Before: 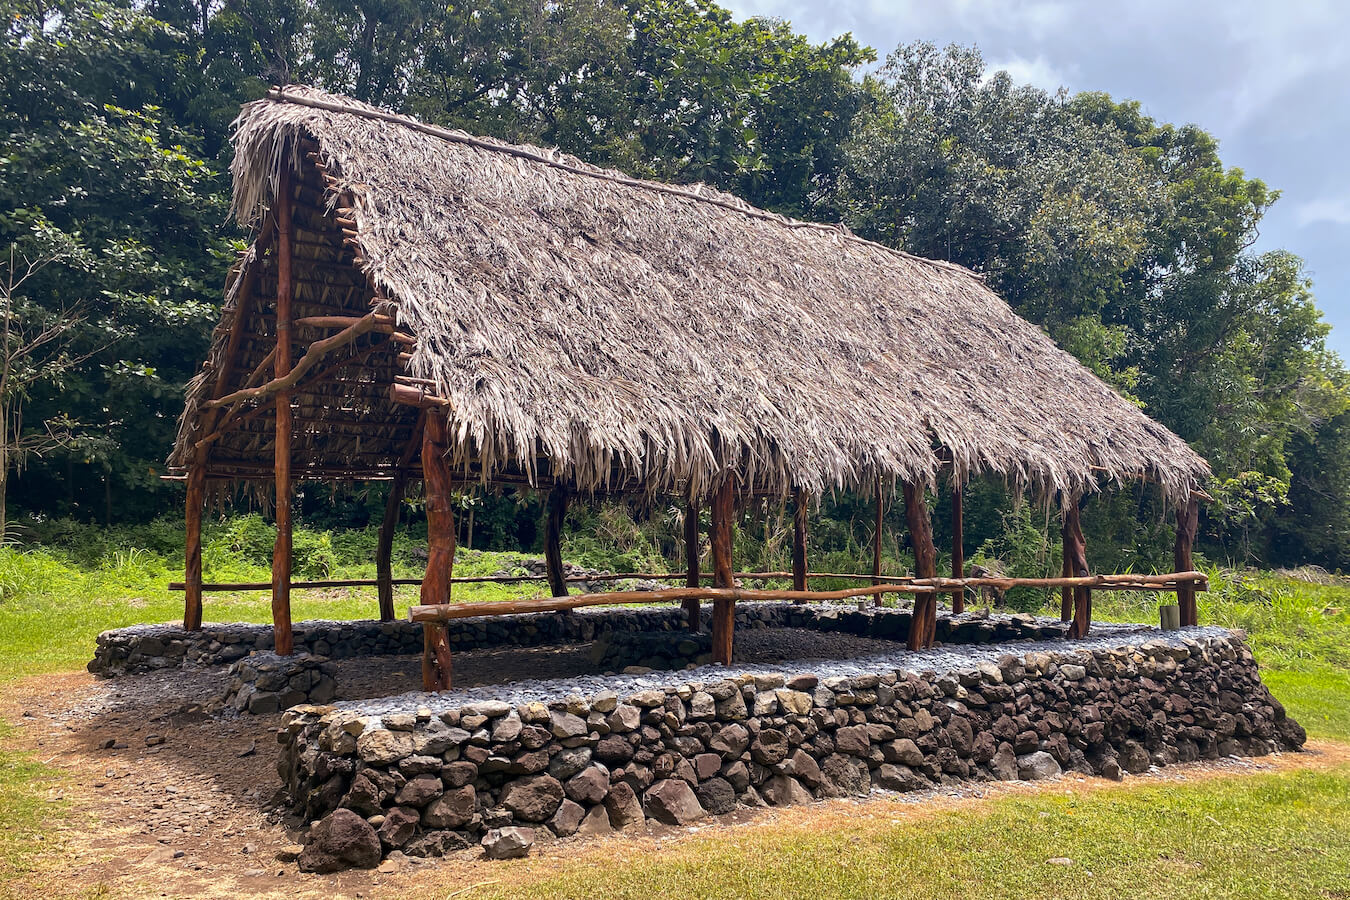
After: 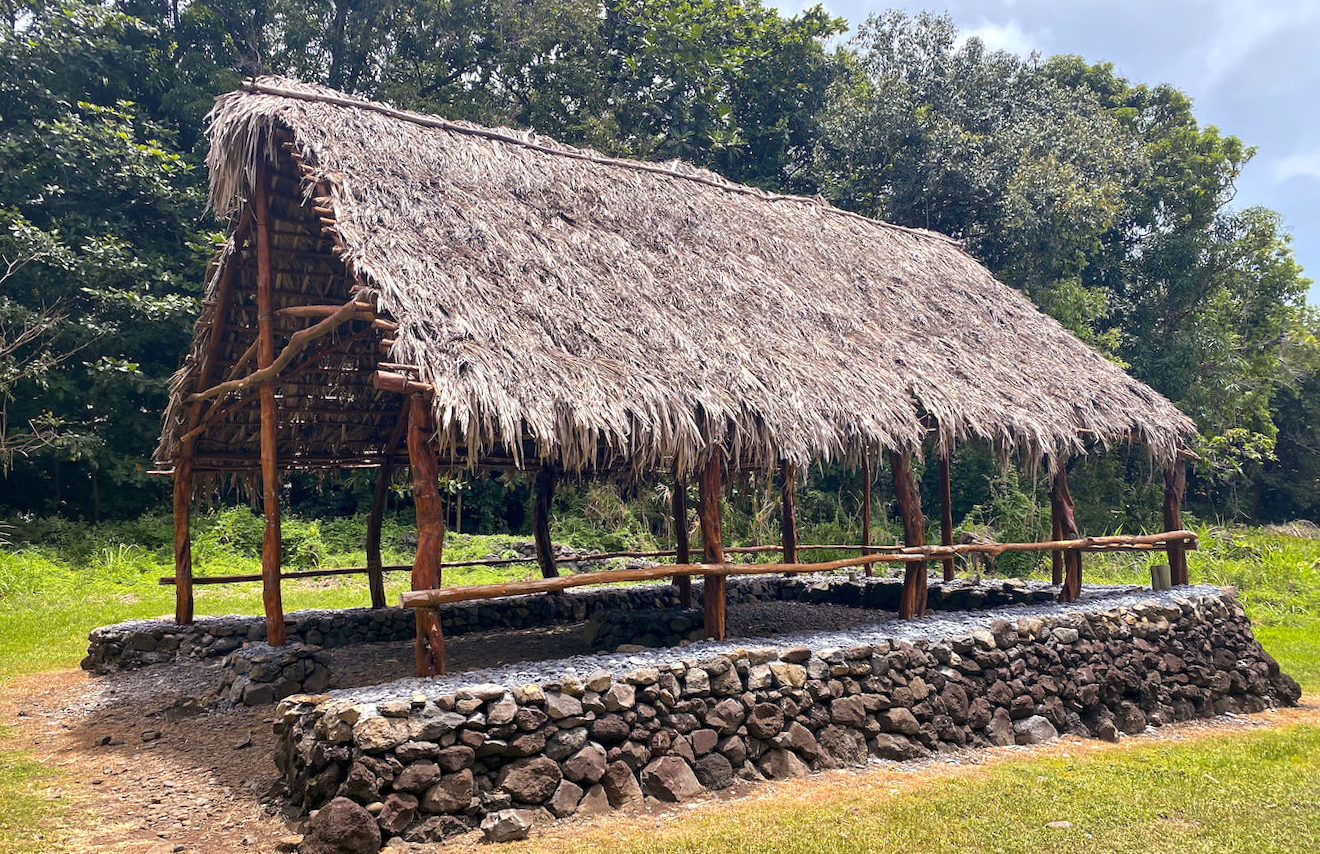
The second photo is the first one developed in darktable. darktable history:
rotate and perspective: rotation -2°, crop left 0.022, crop right 0.978, crop top 0.049, crop bottom 0.951
exposure: exposure 0.207 EV, compensate highlight preservation false
